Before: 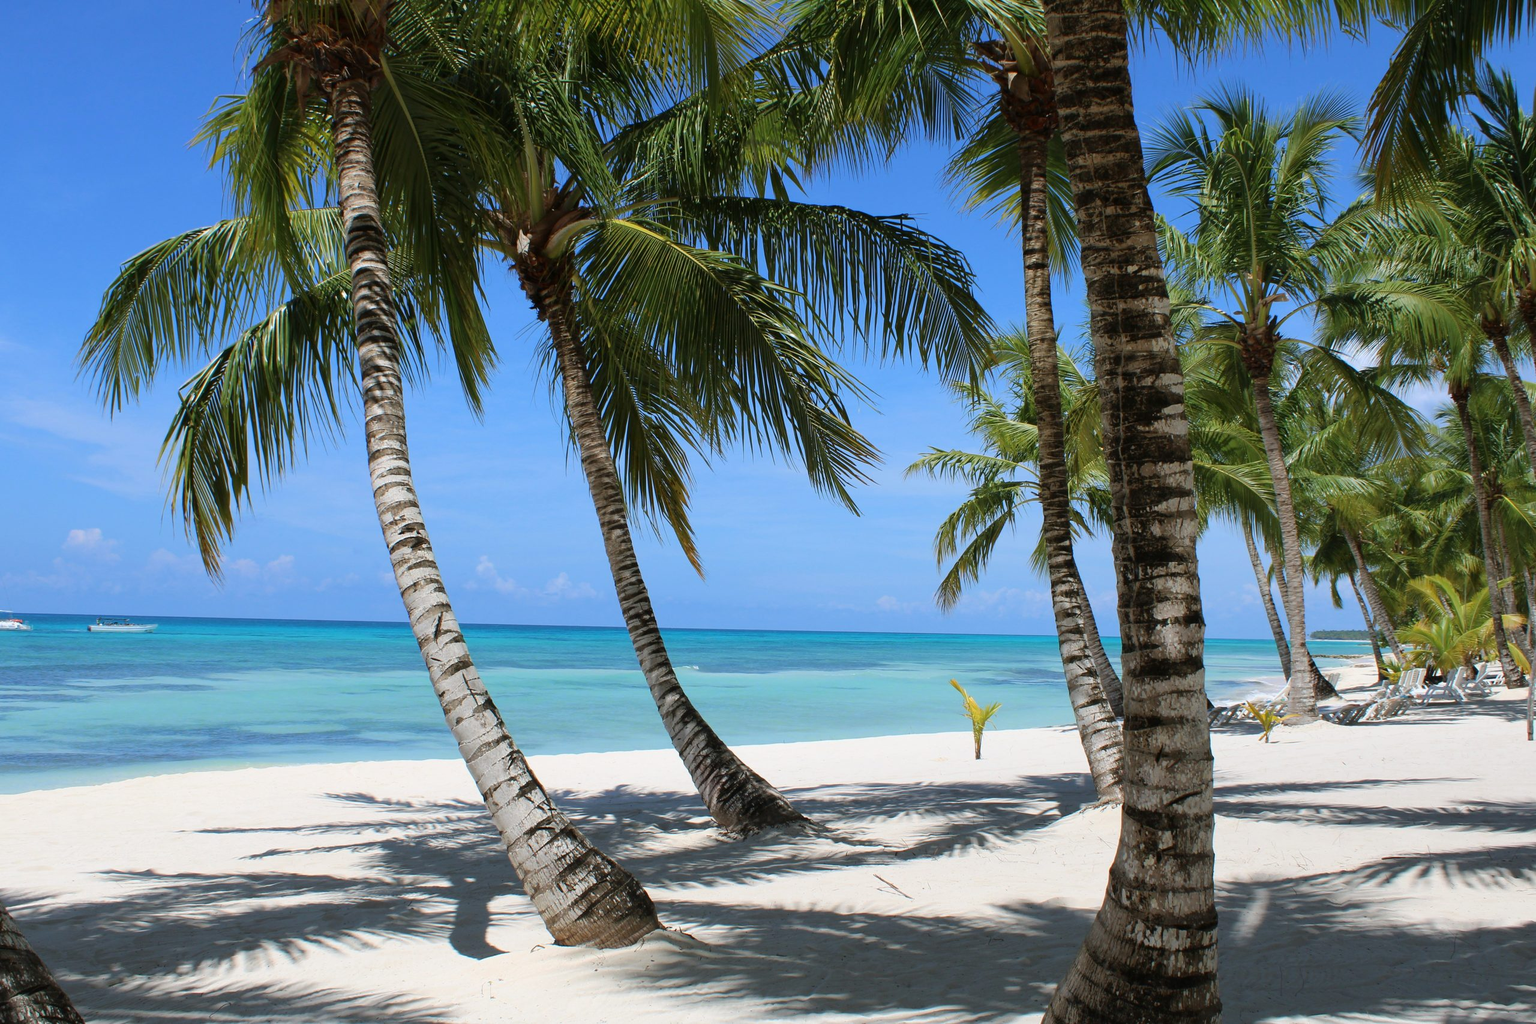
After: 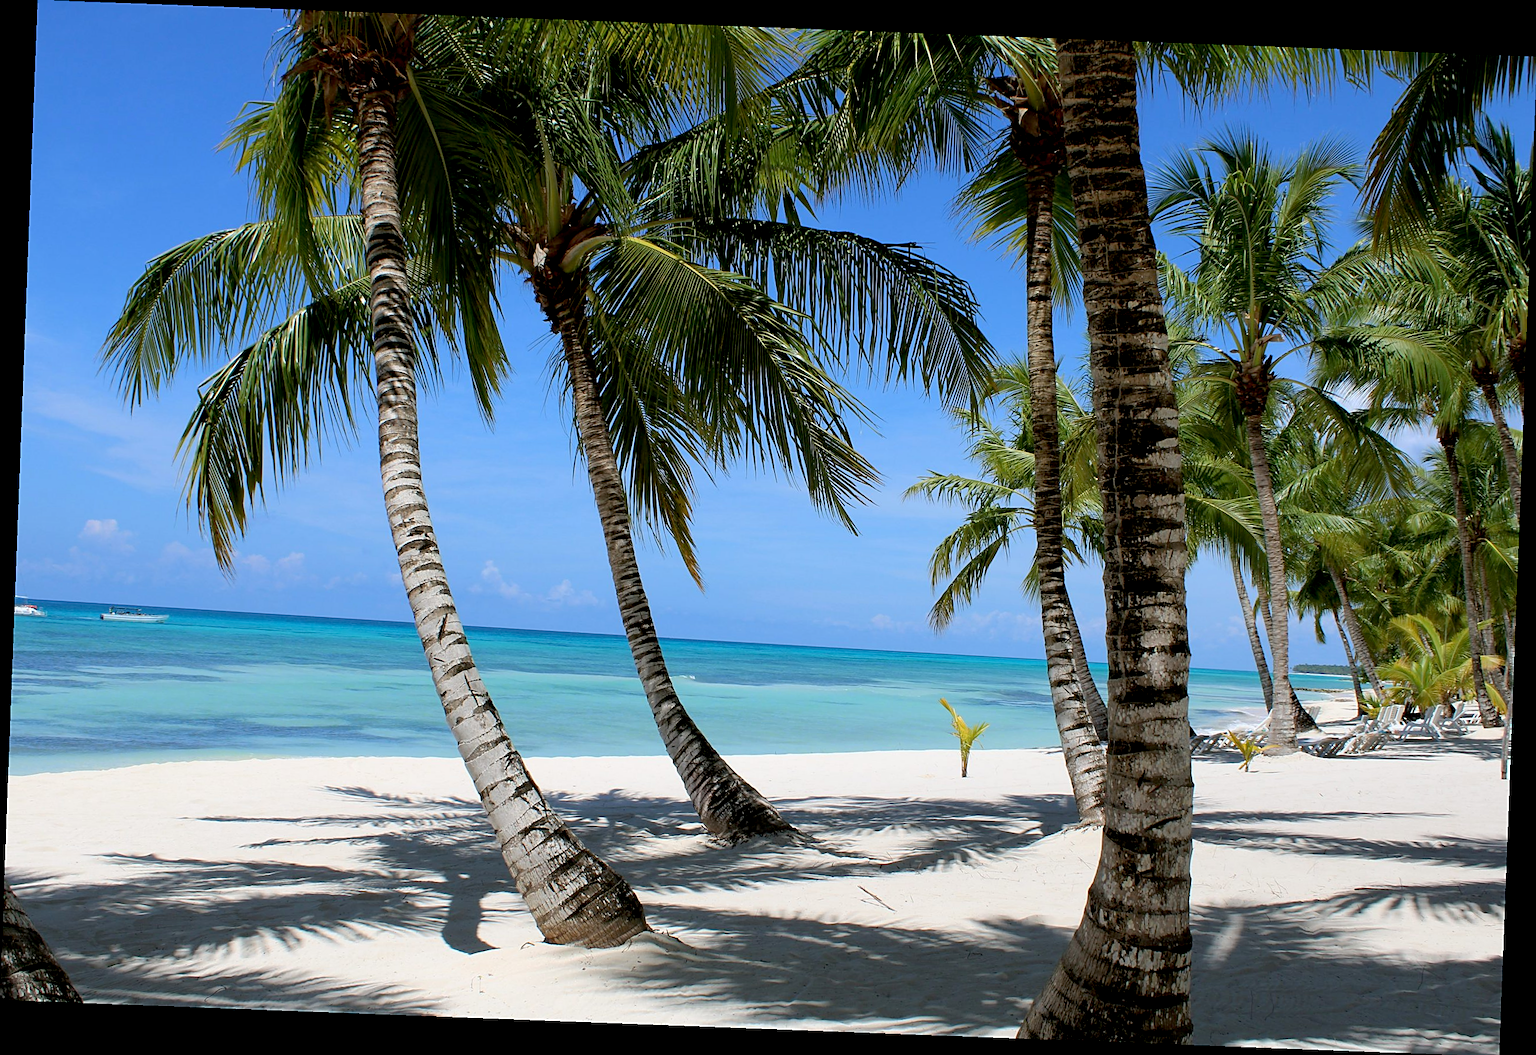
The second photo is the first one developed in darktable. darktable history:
rotate and perspective: rotation 2.17°, automatic cropping off
exposure: black level correction 0.01, exposure 0.011 EV, compensate highlight preservation false
sharpen: on, module defaults
